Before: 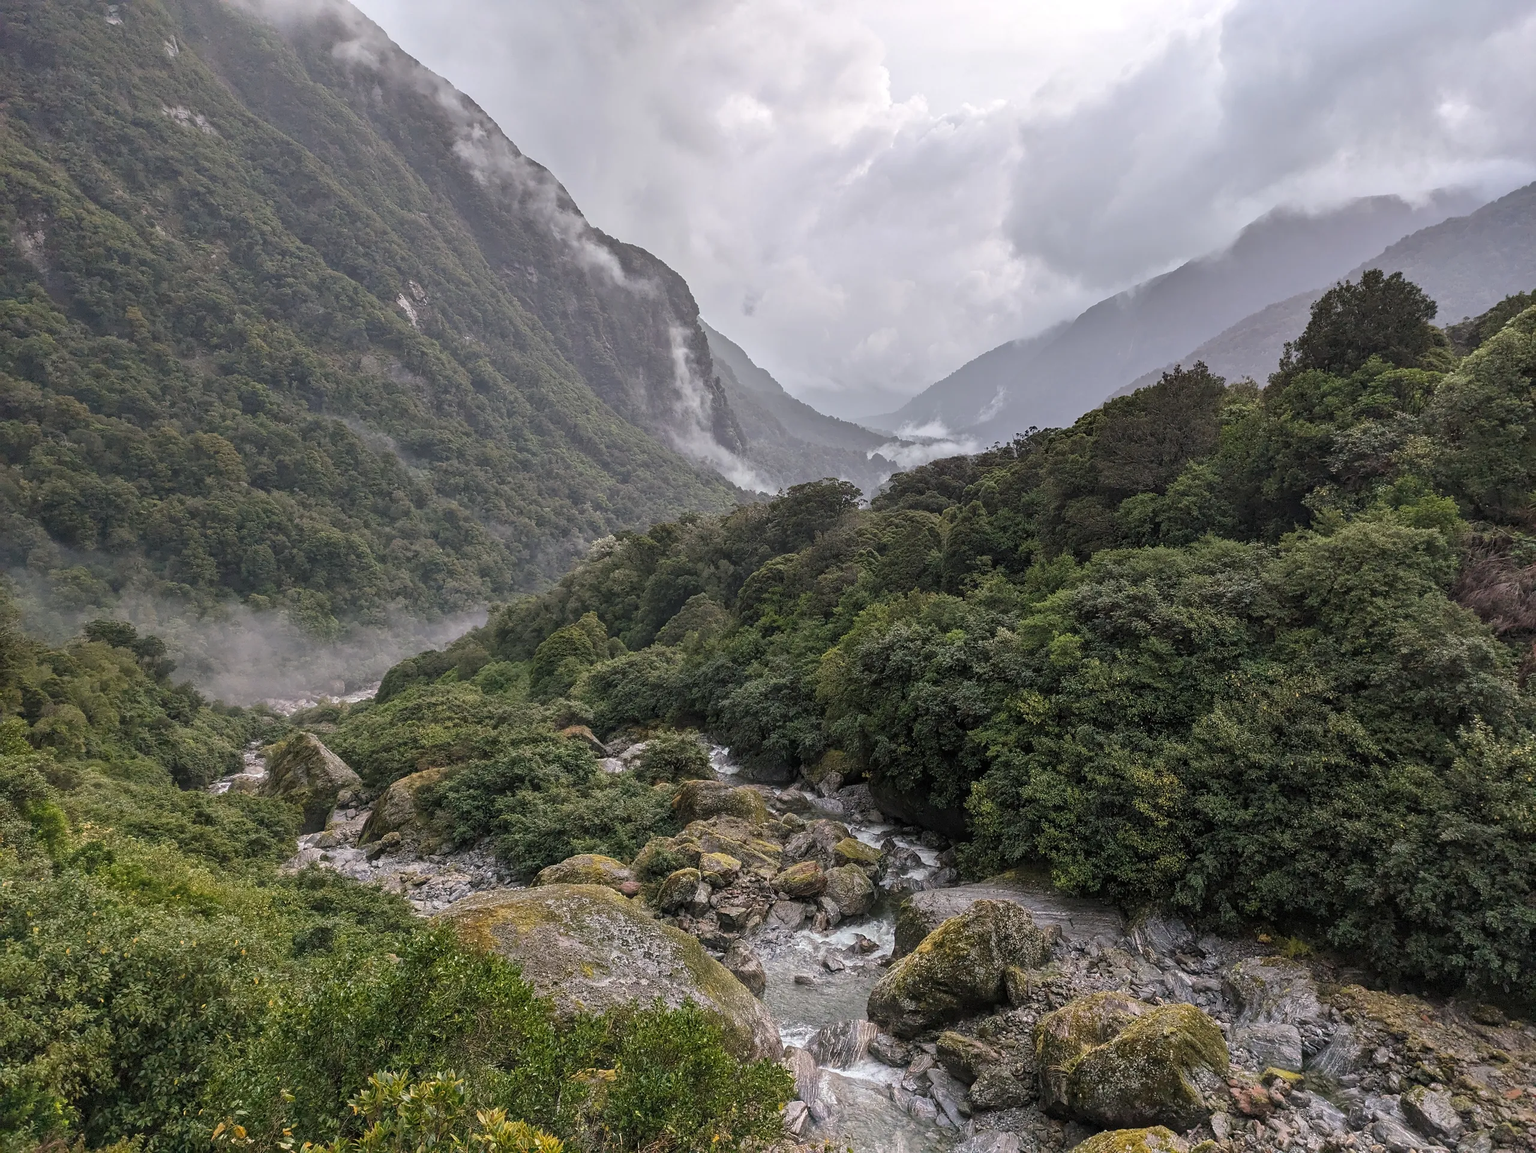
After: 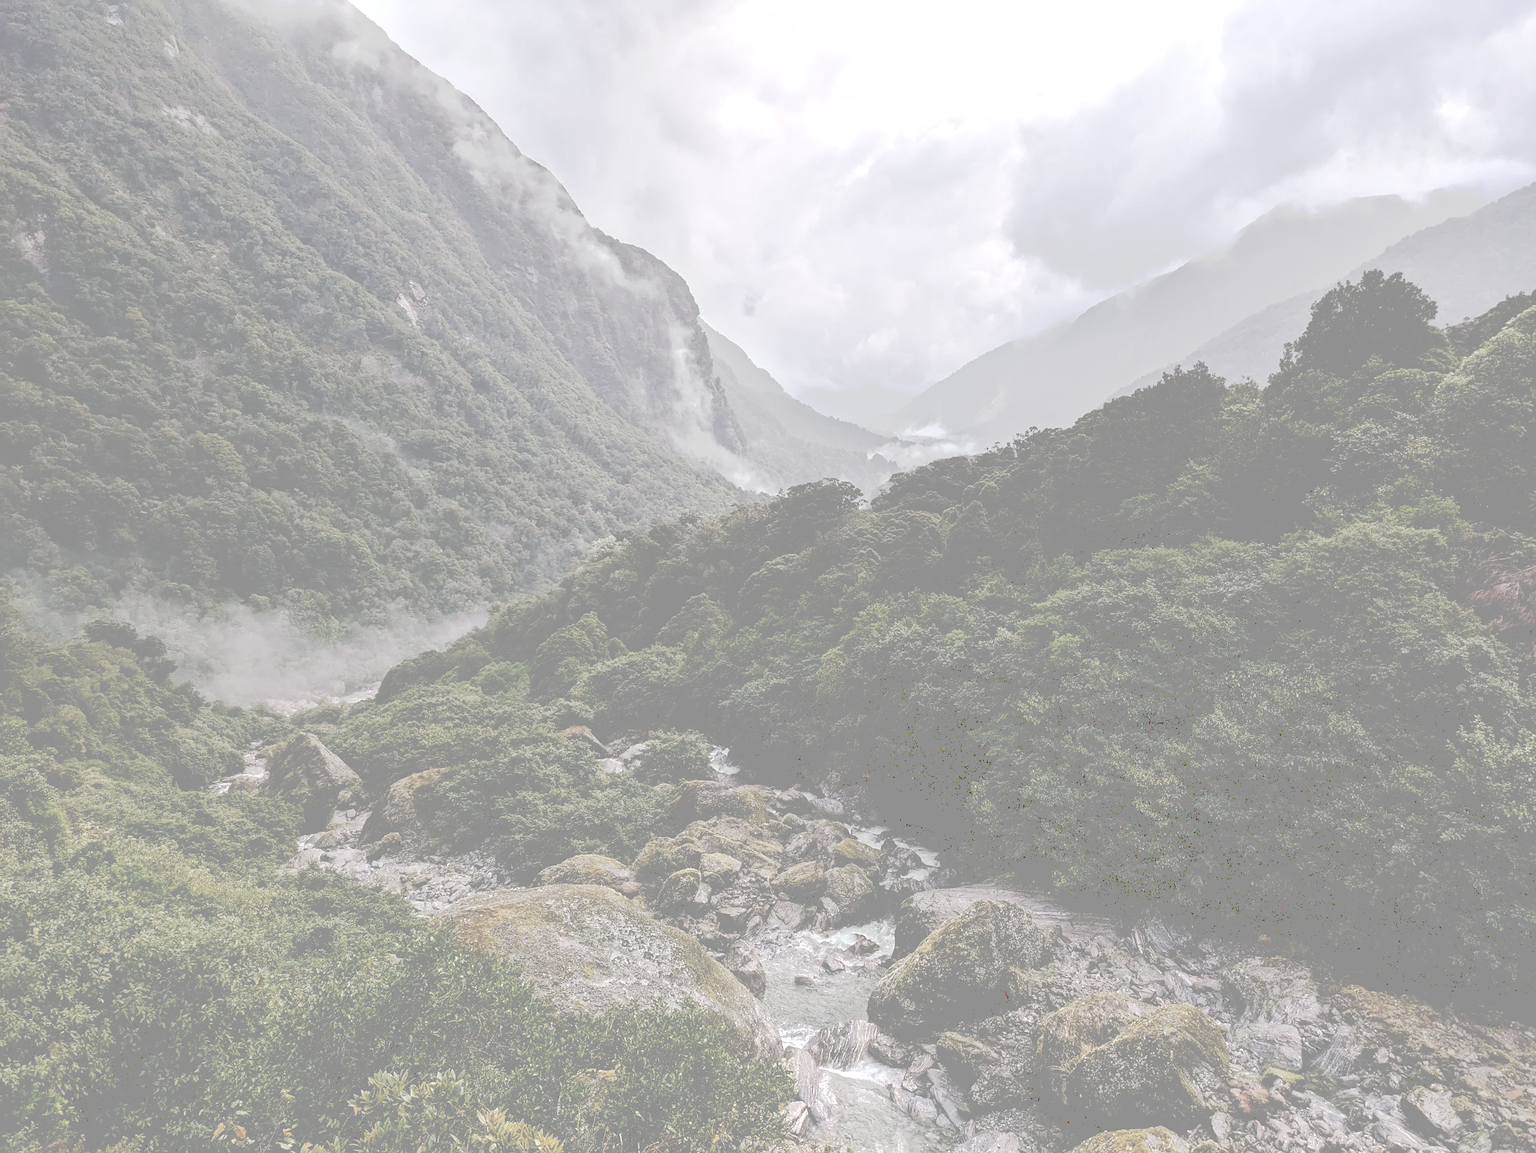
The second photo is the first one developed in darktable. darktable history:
color zones: curves: ch0 [(0, 0.6) (0.129, 0.508) (0.193, 0.483) (0.429, 0.5) (0.571, 0.5) (0.714, 0.5) (0.857, 0.5) (1, 0.6)]; ch1 [(0, 0.481) (0.112, 0.245) (0.213, 0.223) (0.429, 0.233) (0.571, 0.231) (0.683, 0.242) (0.857, 0.296) (1, 0.481)]
levels: levels [0.072, 0.414, 0.976]
tone curve: curves: ch0 [(0, 0) (0.003, 0.439) (0.011, 0.439) (0.025, 0.439) (0.044, 0.439) (0.069, 0.439) (0.1, 0.439) (0.136, 0.44) (0.177, 0.444) (0.224, 0.45) (0.277, 0.462) (0.335, 0.487) (0.399, 0.528) (0.468, 0.577) (0.543, 0.621) (0.623, 0.669) (0.709, 0.715) (0.801, 0.764) (0.898, 0.804) (1, 1)], preserve colors none
tone equalizer: -8 EV -0.001 EV, -7 EV 0.003 EV, -6 EV -0.002 EV, -5 EV -0.002 EV, -4 EV -0.087 EV, -3 EV -0.202 EV, -2 EV -0.284 EV, -1 EV 0.096 EV, +0 EV 0.301 EV, smoothing diameter 24.79%, edges refinement/feathering 10.69, preserve details guided filter
base curve: curves: ch0 [(0, 0) (0.036, 0.025) (0.121, 0.166) (0.206, 0.329) (0.605, 0.79) (1, 1)], preserve colors none
